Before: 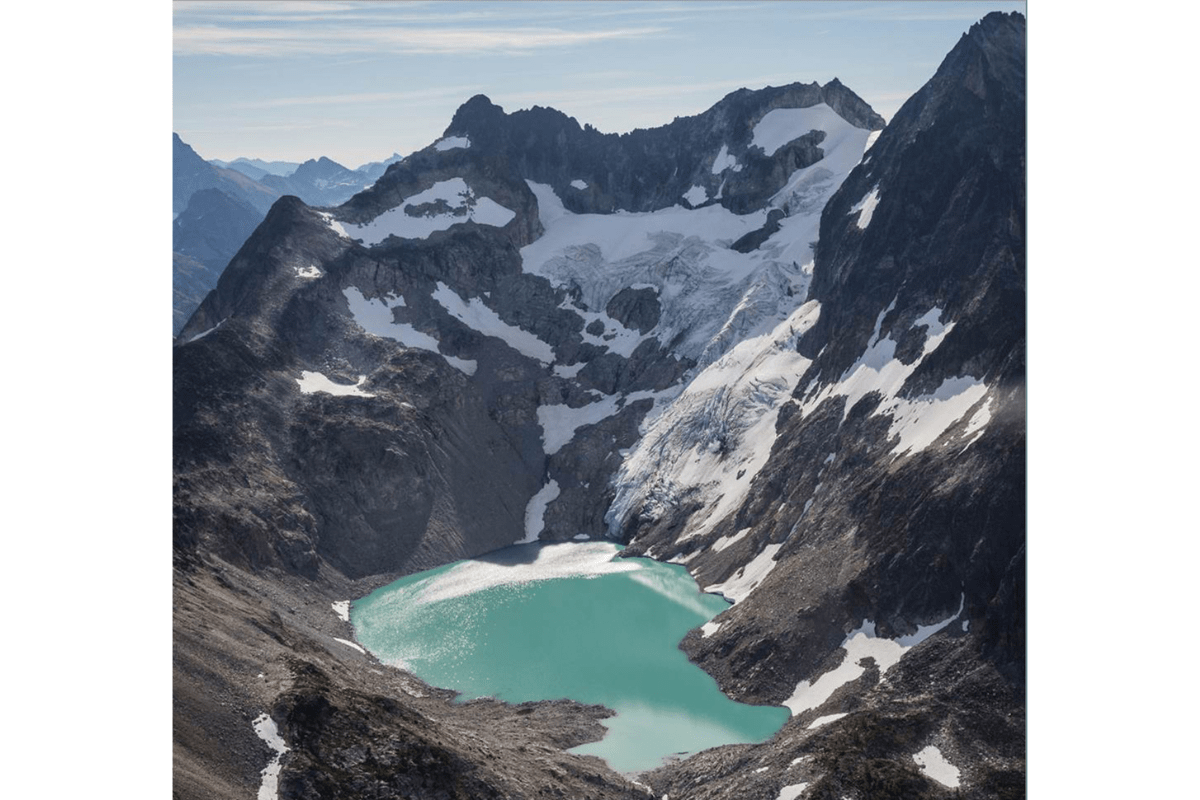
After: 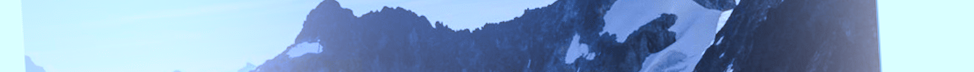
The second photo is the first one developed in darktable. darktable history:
shadows and highlights: shadows 29.32, highlights -29.32, low approximation 0.01, soften with gaussian
crop and rotate: left 9.644%, top 9.491%, right 6.021%, bottom 80.509%
tone curve: curves: ch0 [(0, 0) (0.003, 0.006) (0.011, 0.01) (0.025, 0.017) (0.044, 0.029) (0.069, 0.043) (0.1, 0.064) (0.136, 0.091) (0.177, 0.128) (0.224, 0.162) (0.277, 0.206) (0.335, 0.258) (0.399, 0.324) (0.468, 0.404) (0.543, 0.499) (0.623, 0.595) (0.709, 0.693) (0.801, 0.786) (0.898, 0.883) (1, 1)], preserve colors none
bloom: threshold 82.5%, strength 16.25%
rotate and perspective: rotation -3.52°, crop left 0.036, crop right 0.964, crop top 0.081, crop bottom 0.919
white balance: red 0.871, blue 1.249
